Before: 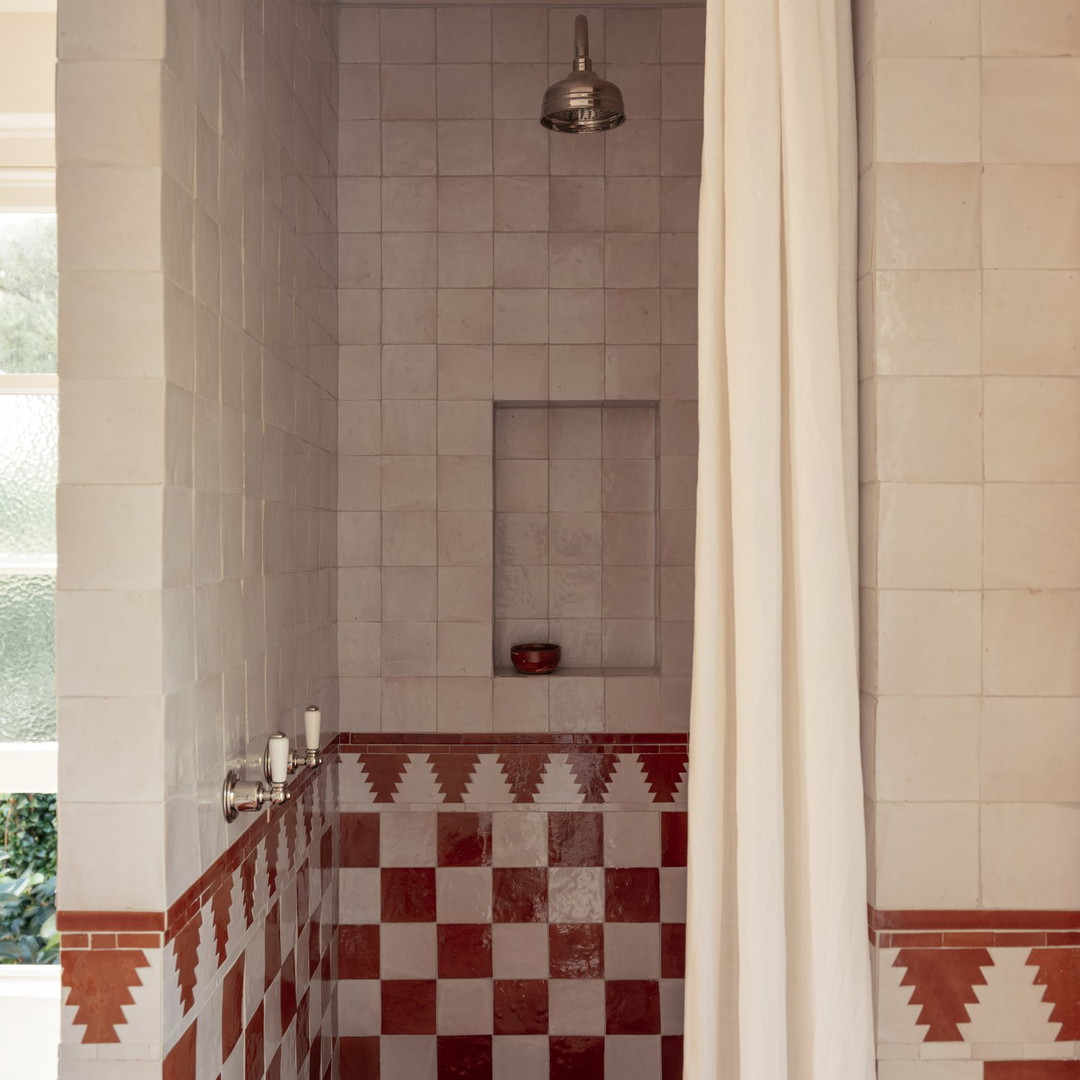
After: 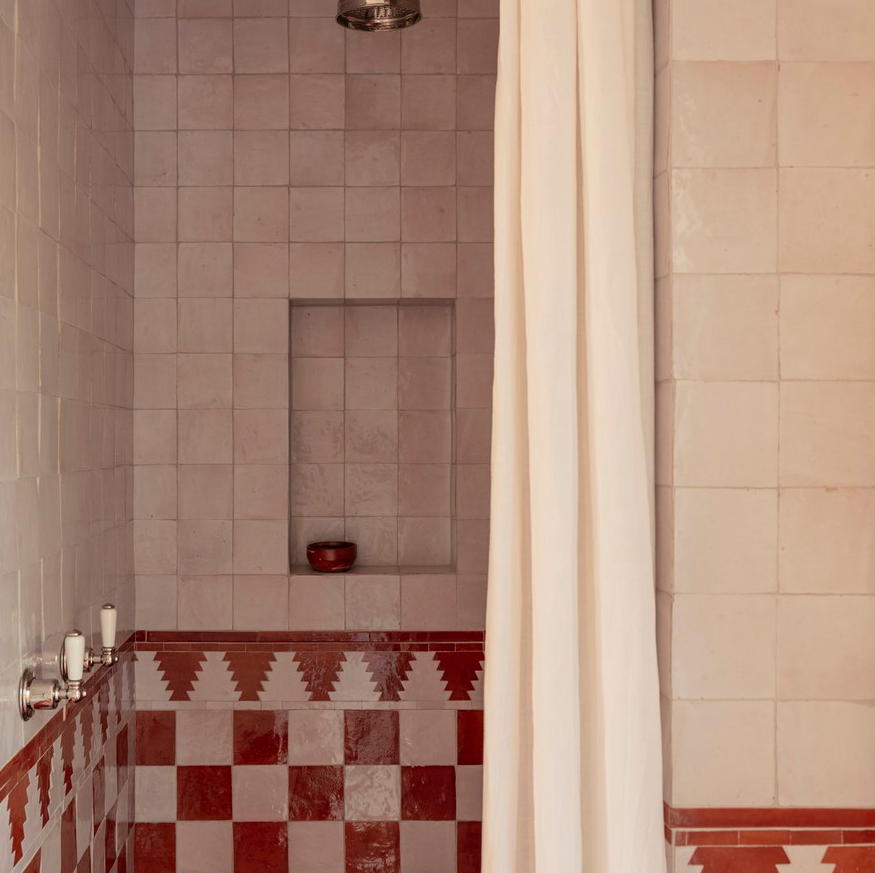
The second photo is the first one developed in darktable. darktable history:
crop: left 18.938%, top 9.502%, right 0.001%, bottom 9.626%
